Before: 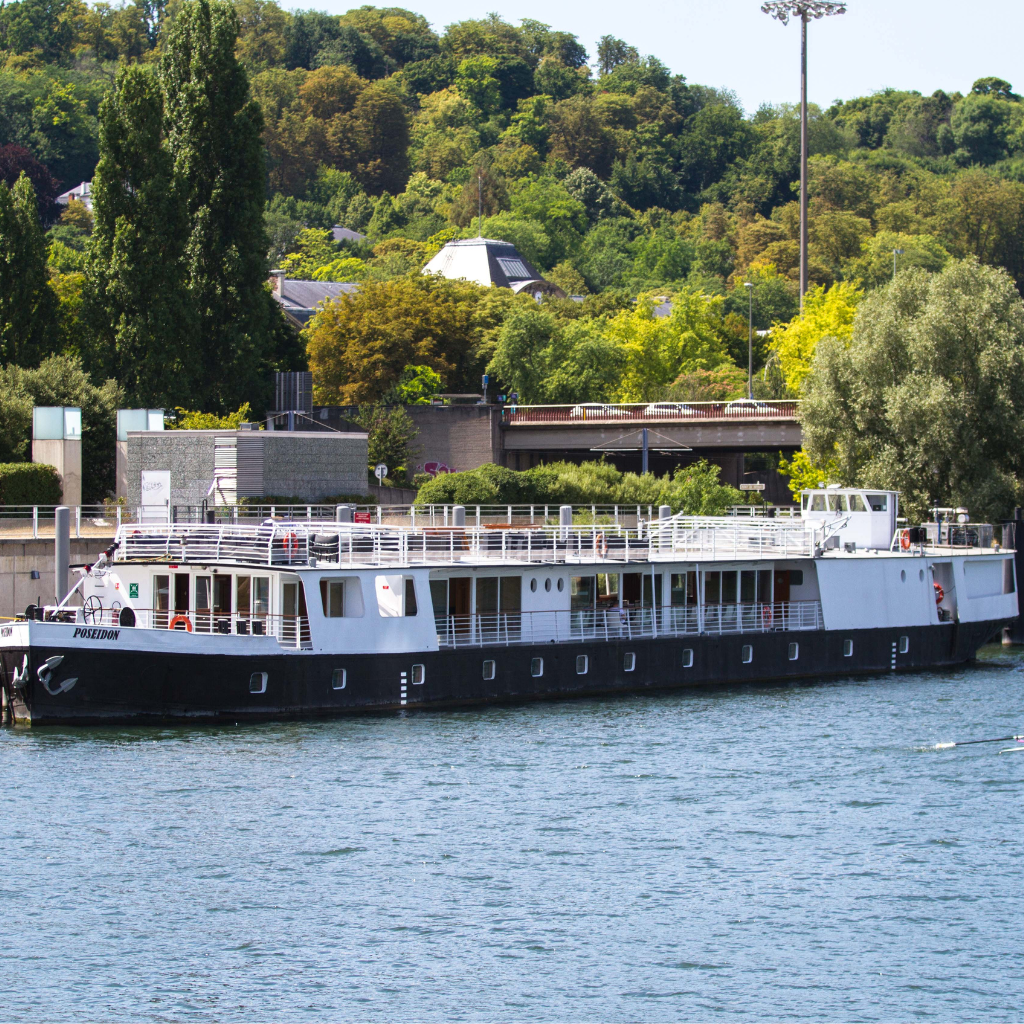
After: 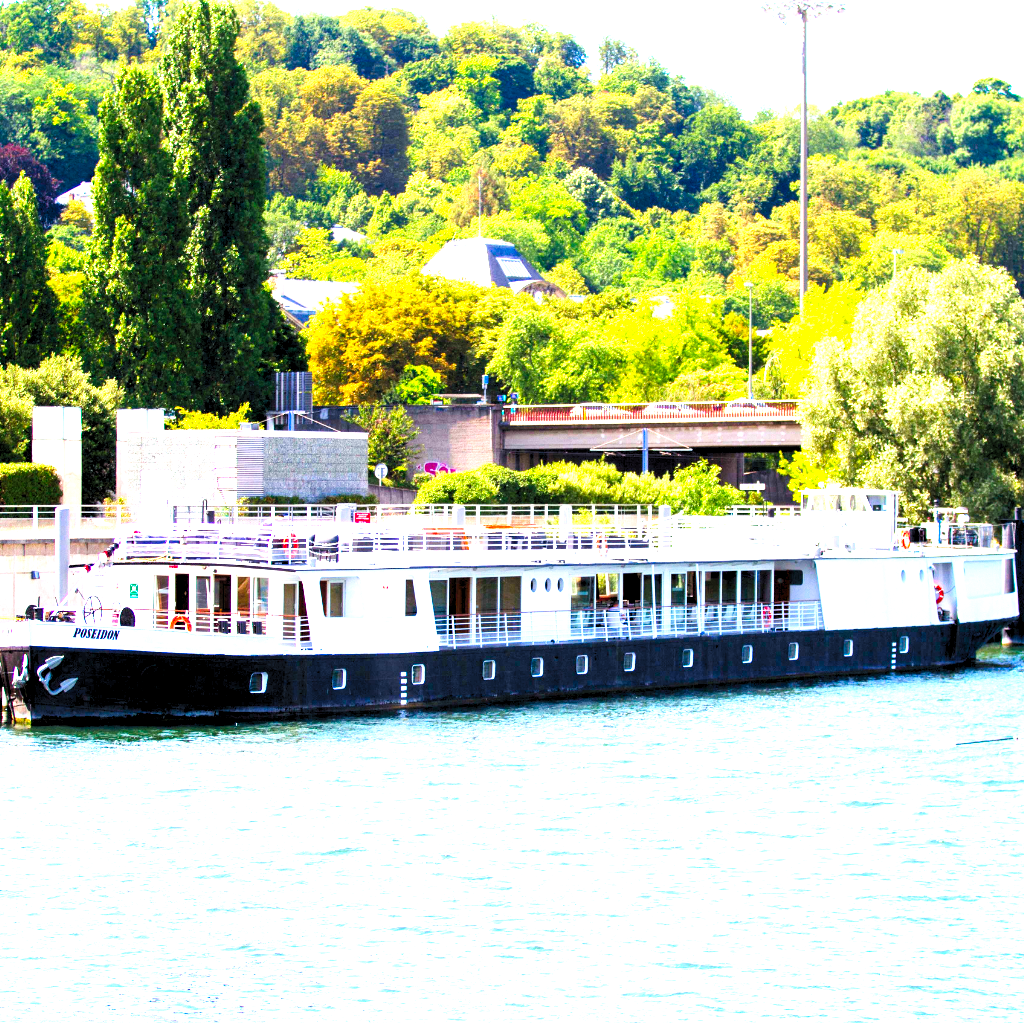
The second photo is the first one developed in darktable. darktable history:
contrast brightness saturation: contrast 0.08, saturation 0.2
base curve: curves: ch0 [(0, 0) (0.007, 0.004) (0.027, 0.03) (0.046, 0.07) (0.207, 0.54) (0.442, 0.872) (0.673, 0.972) (1, 1)], preserve colors none
crop: bottom 0.071%
levels: levels [0.036, 0.364, 0.827]
